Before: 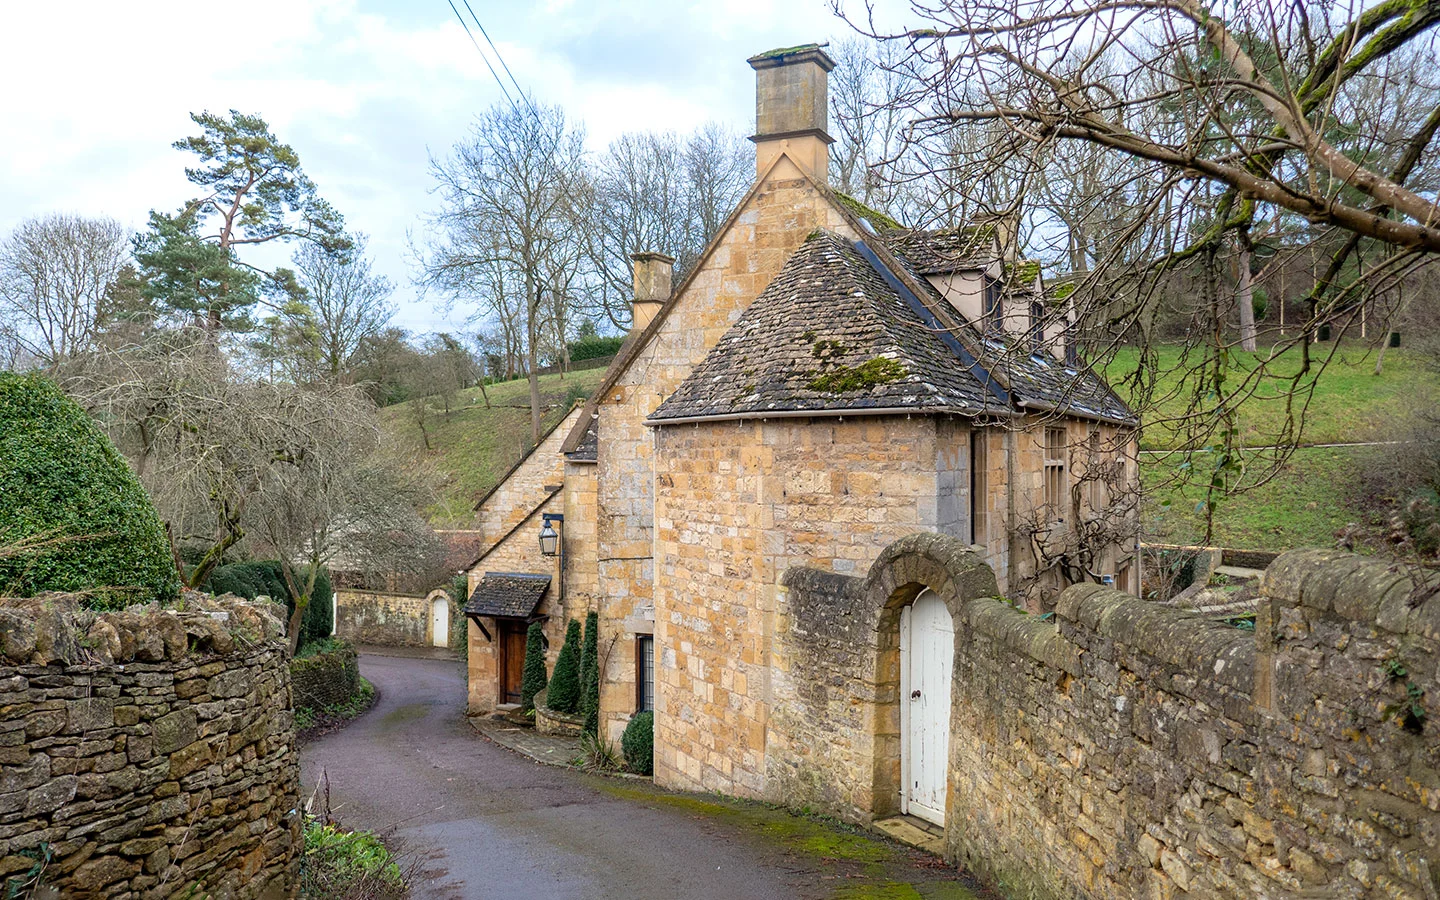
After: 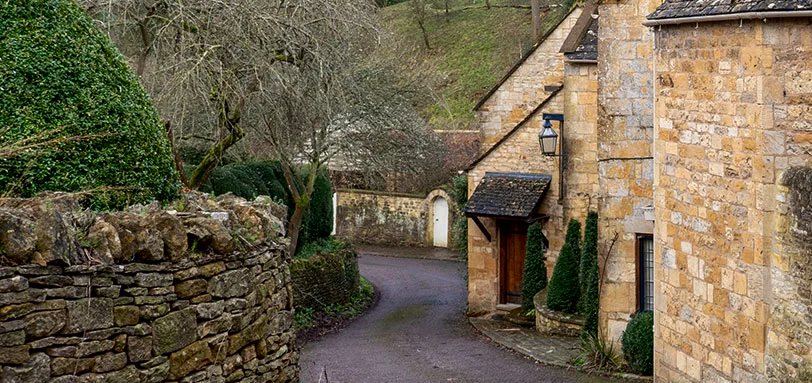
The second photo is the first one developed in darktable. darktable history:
contrast brightness saturation: contrast 0.07, brightness -0.13, saturation 0.06
crop: top 44.483%, right 43.593%, bottom 12.892%
